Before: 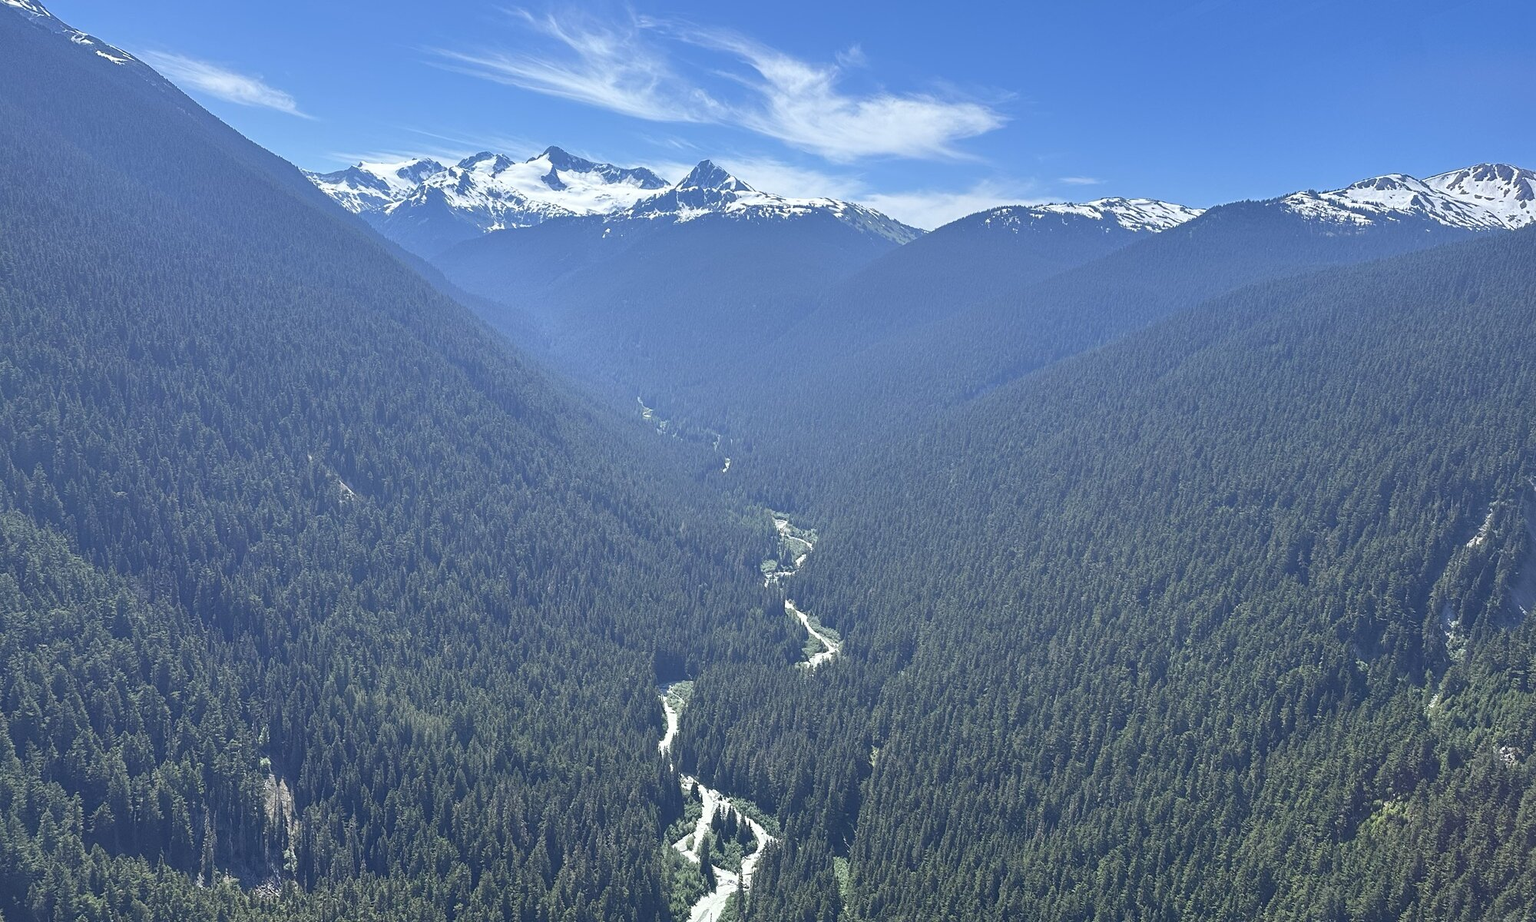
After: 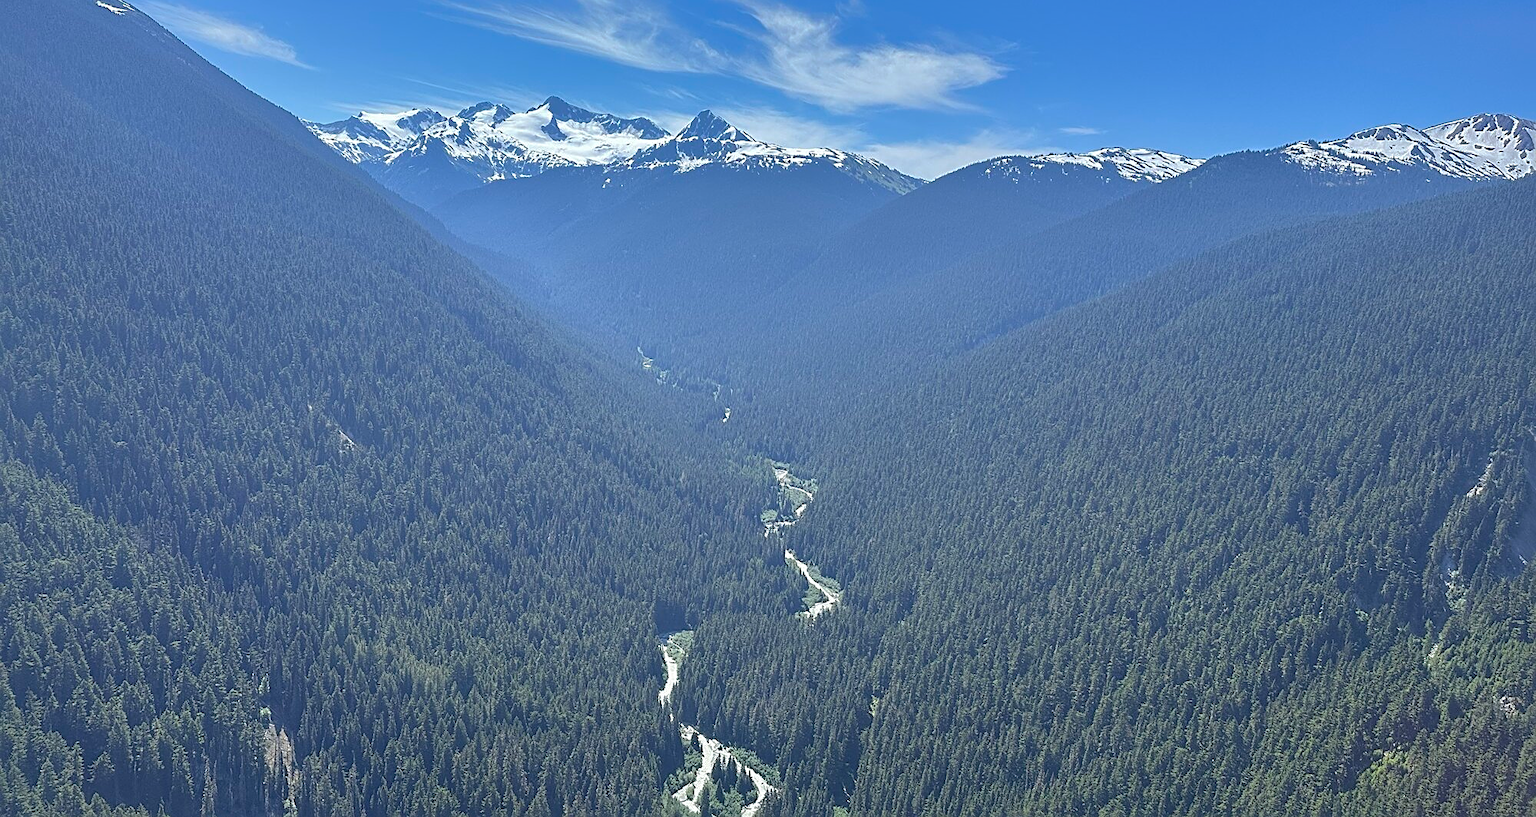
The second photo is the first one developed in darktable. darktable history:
sharpen: on, module defaults
exposure: compensate exposure bias true, compensate highlight preservation false
shadows and highlights: shadows 25.41, highlights -71.26
crop and rotate: top 5.495%, bottom 5.7%
